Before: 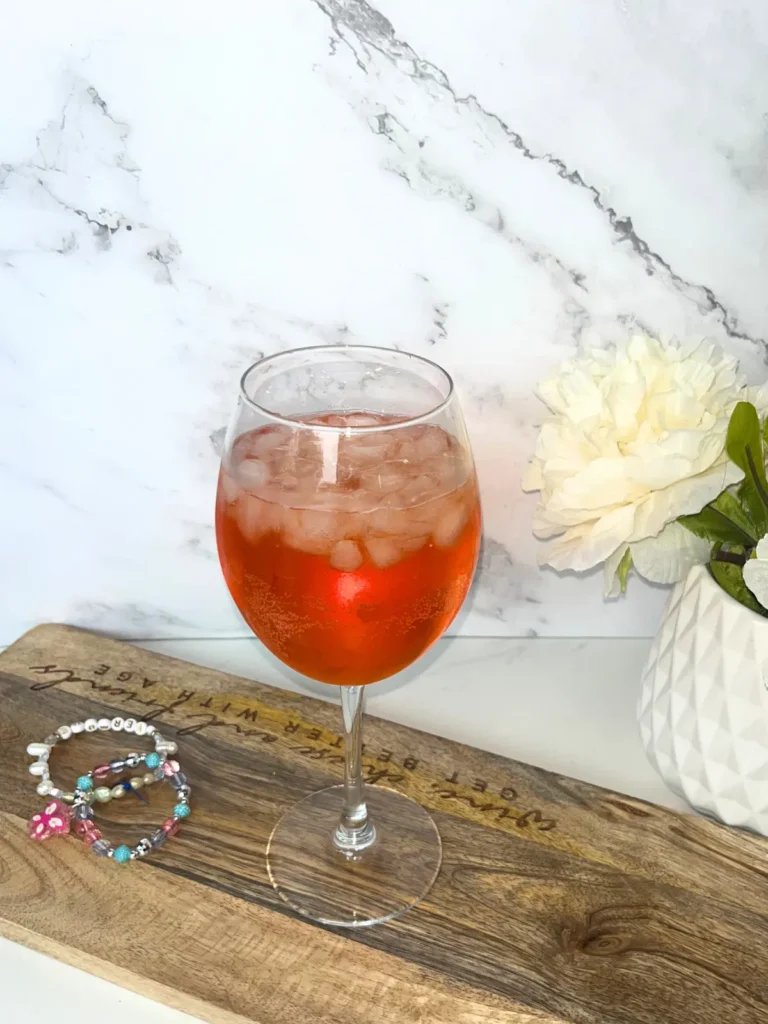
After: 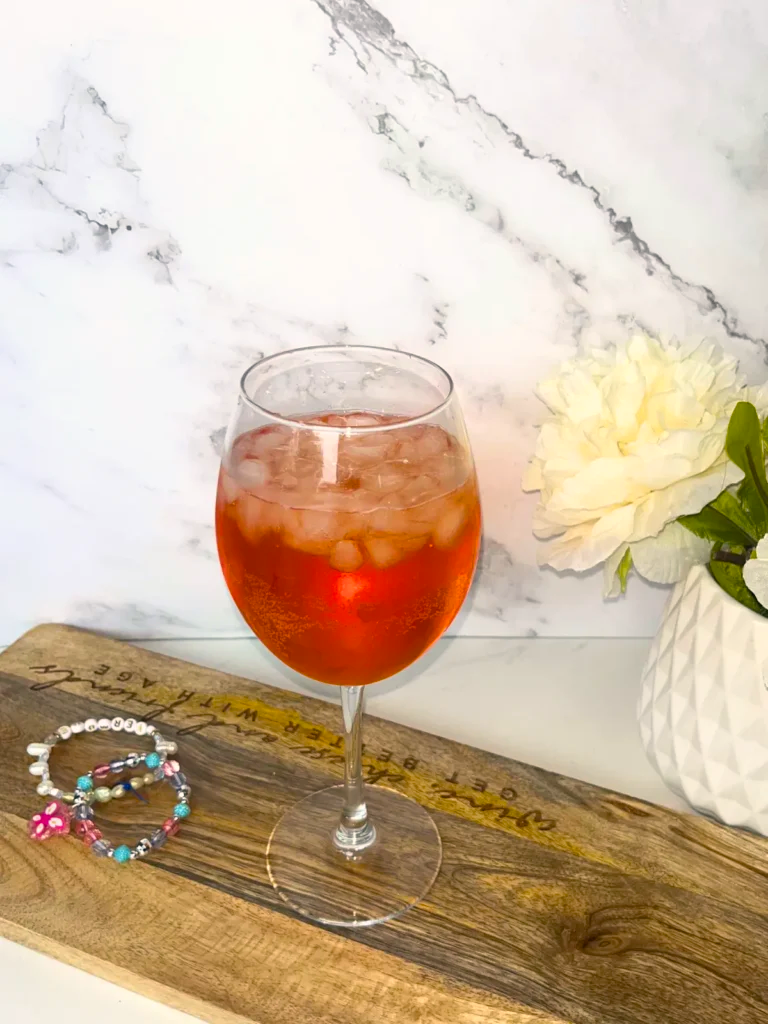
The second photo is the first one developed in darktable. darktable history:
color correction: highlights a* 3.73, highlights b* 5.07
color balance rgb: perceptual saturation grading › global saturation 30.868%, global vibrance 10.01%
